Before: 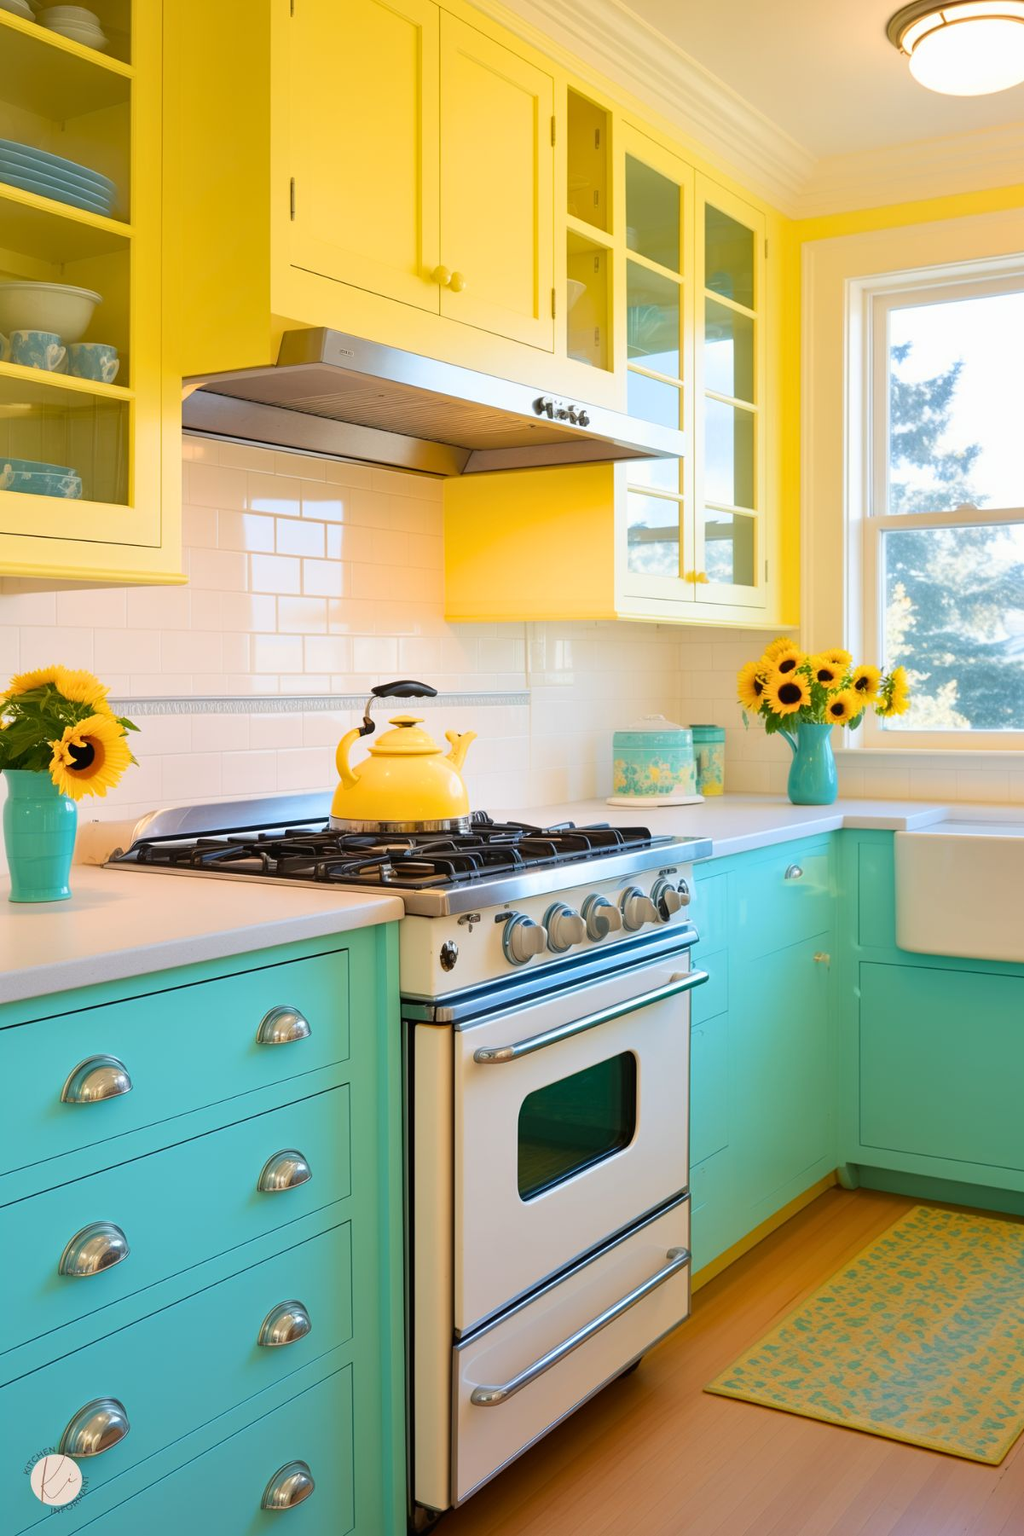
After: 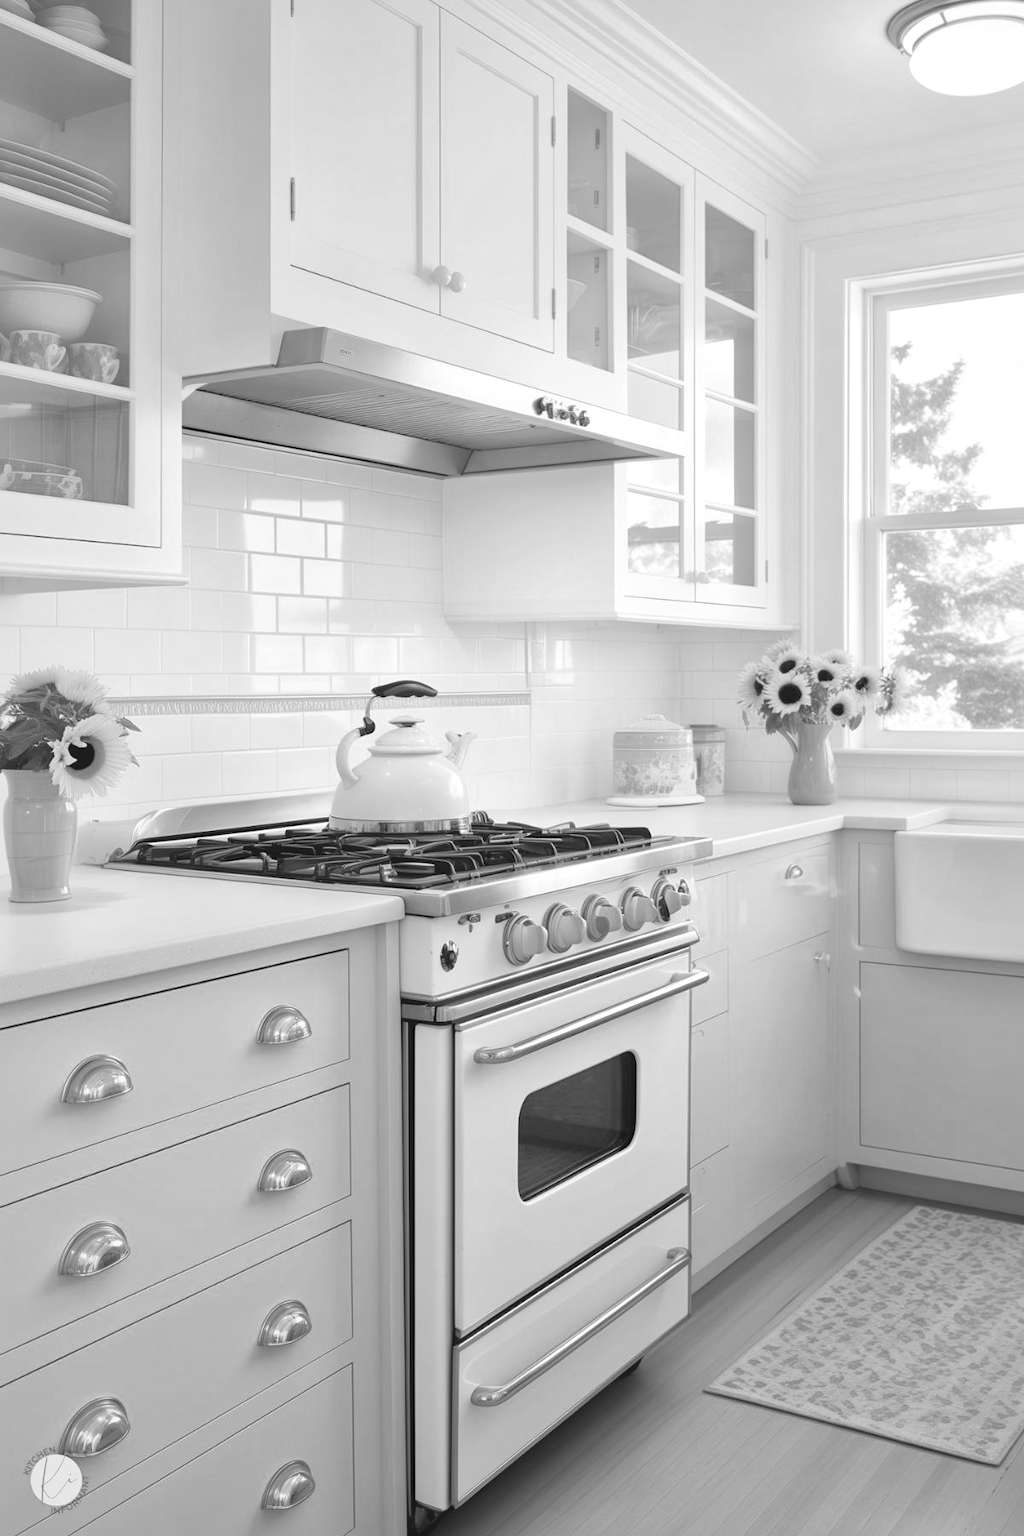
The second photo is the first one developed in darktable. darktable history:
global tonemap: drago (1, 100), detail 1
contrast brightness saturation: contrast -0.11
monochrome: on, module defaults
